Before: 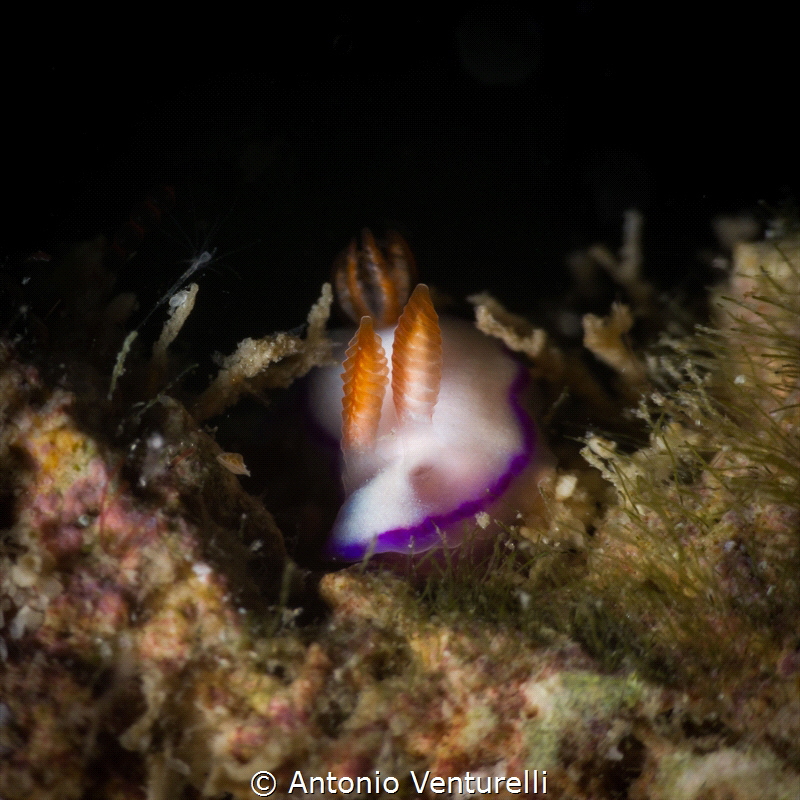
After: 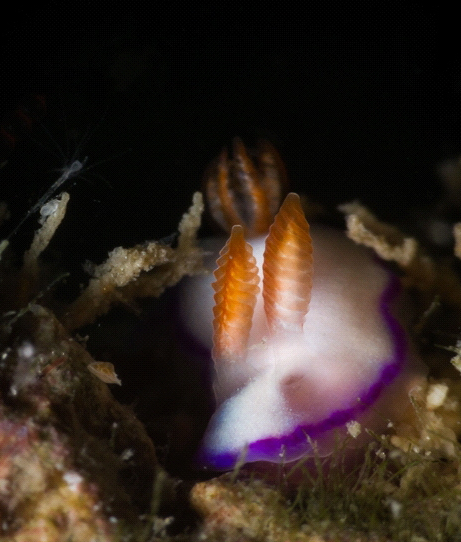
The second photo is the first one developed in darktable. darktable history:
crop: left 16.204%, top 11.468%, right 26.07%, bottom 20.705%
